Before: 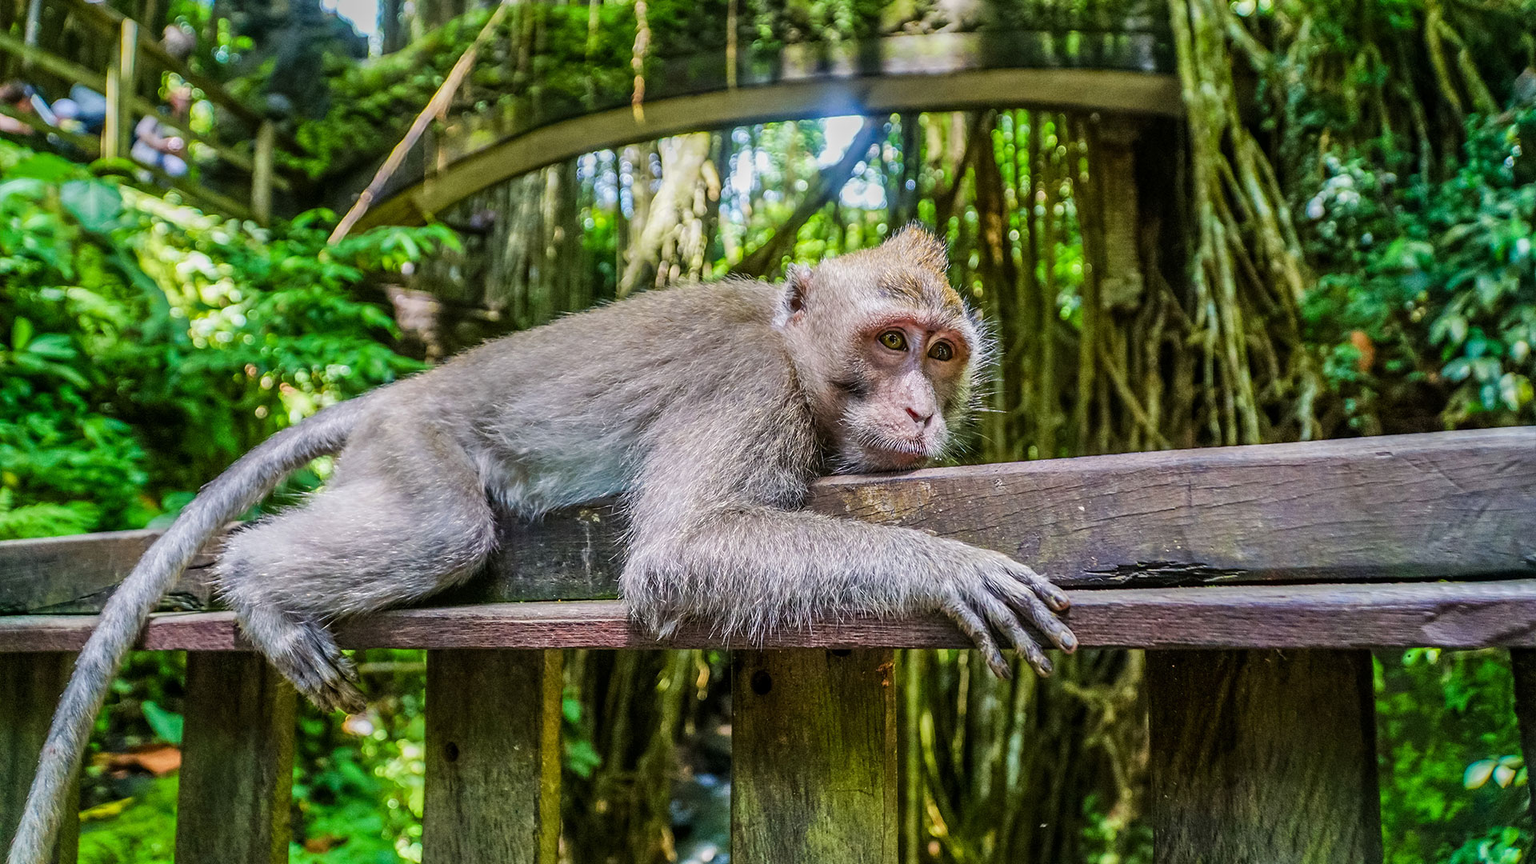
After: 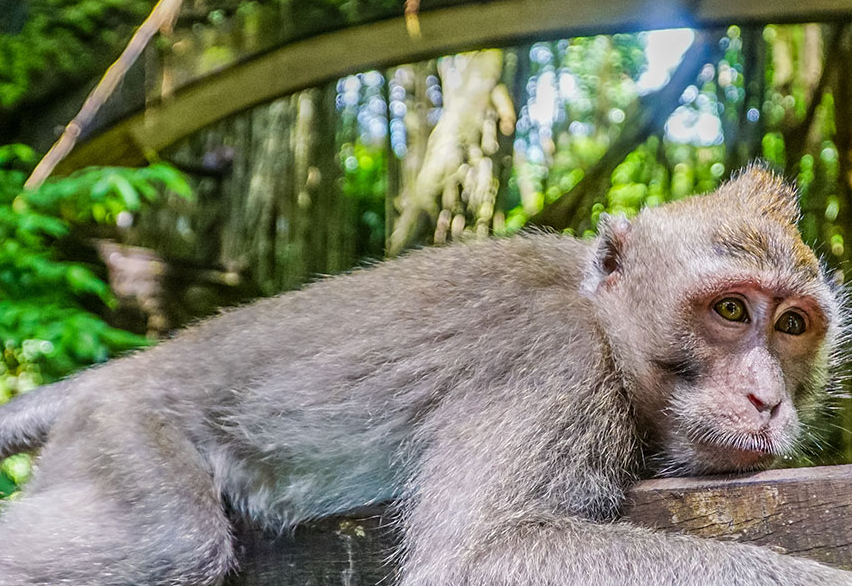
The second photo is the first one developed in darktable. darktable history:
crop: left 20.073%, top 10.832%, right 35.516%, bottom 34.825%
